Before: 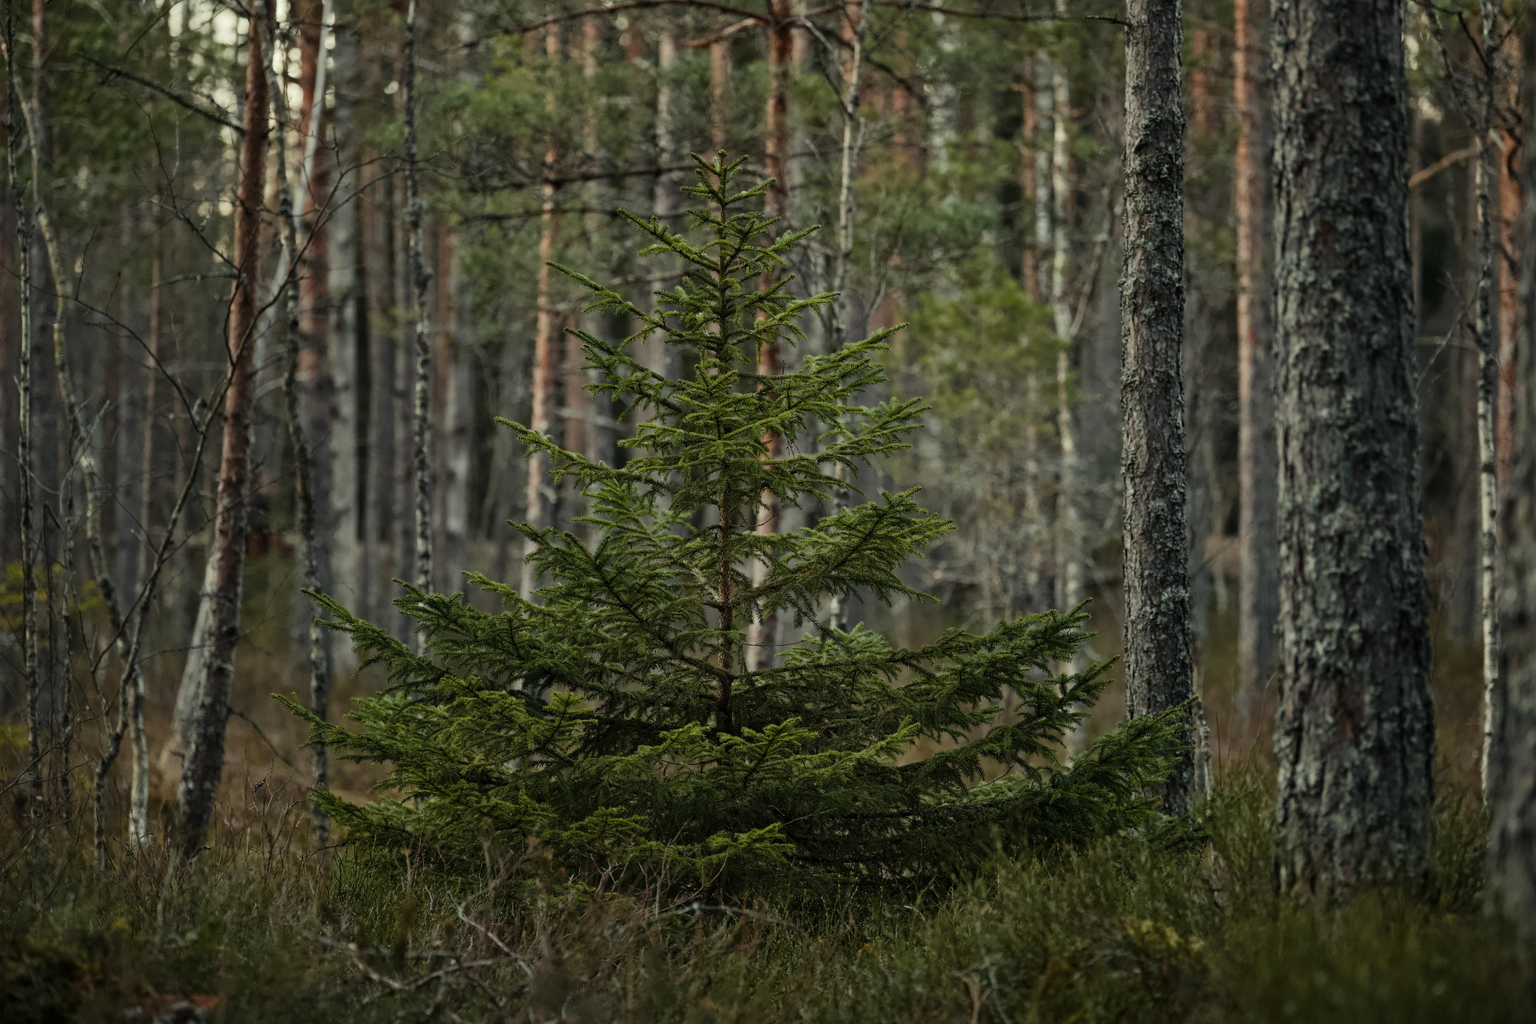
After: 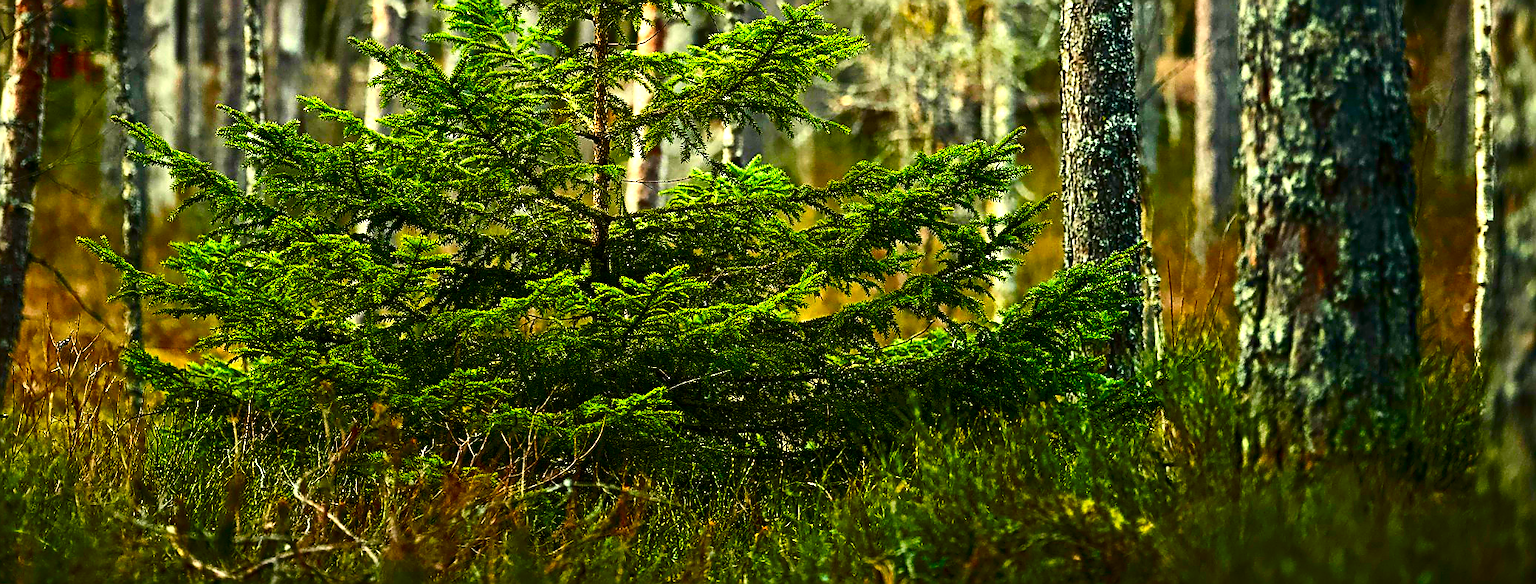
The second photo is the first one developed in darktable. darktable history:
crop and rotate: left 13.308%, top 47.631%, bottom 2.843%
sharpen: radius 1.381, amount 1.243, threshold 0.68
color balance rgb: highlights gain › chroma 0.212%, highlights gain › hue 331.07°, perceptual saturation grading › global saturation -0.089%, perceptual saturation grading › highlights -17.696%, perceptual saturation grading › mid-tones 32.798%, perceptual saturation grading › shadows 50.319%, perceptual brilliance grading › global brilliance 19.295%, perceptual brilliance grading › shadows -39.152%, global vibrance 23.741%
exposure: black level correction 0, exposure 1.464 EV, compensate exposure bias true, compensate highlight preservation false
color correction: highlights b* 0.068, saturation 2.18
contrast brightness saturation: contrast 0.195, brightness -0.103, saturation 0.104
